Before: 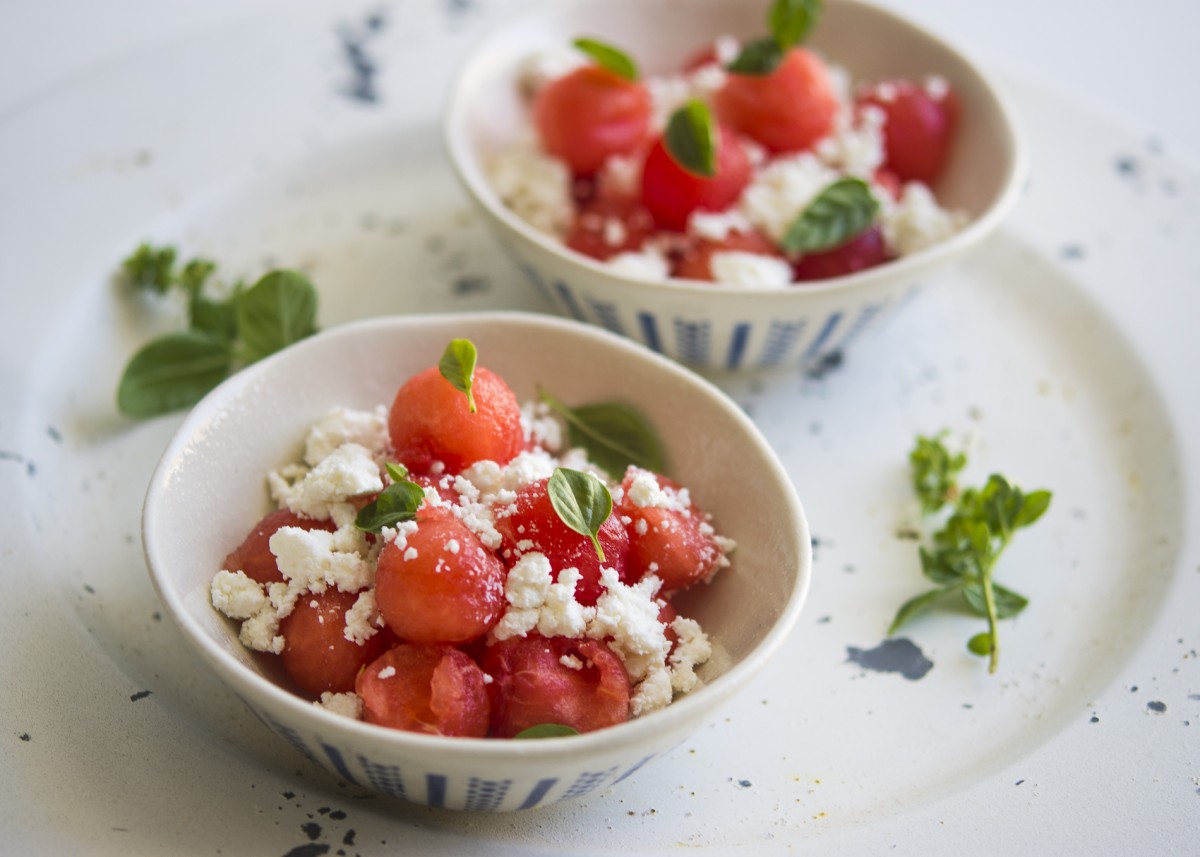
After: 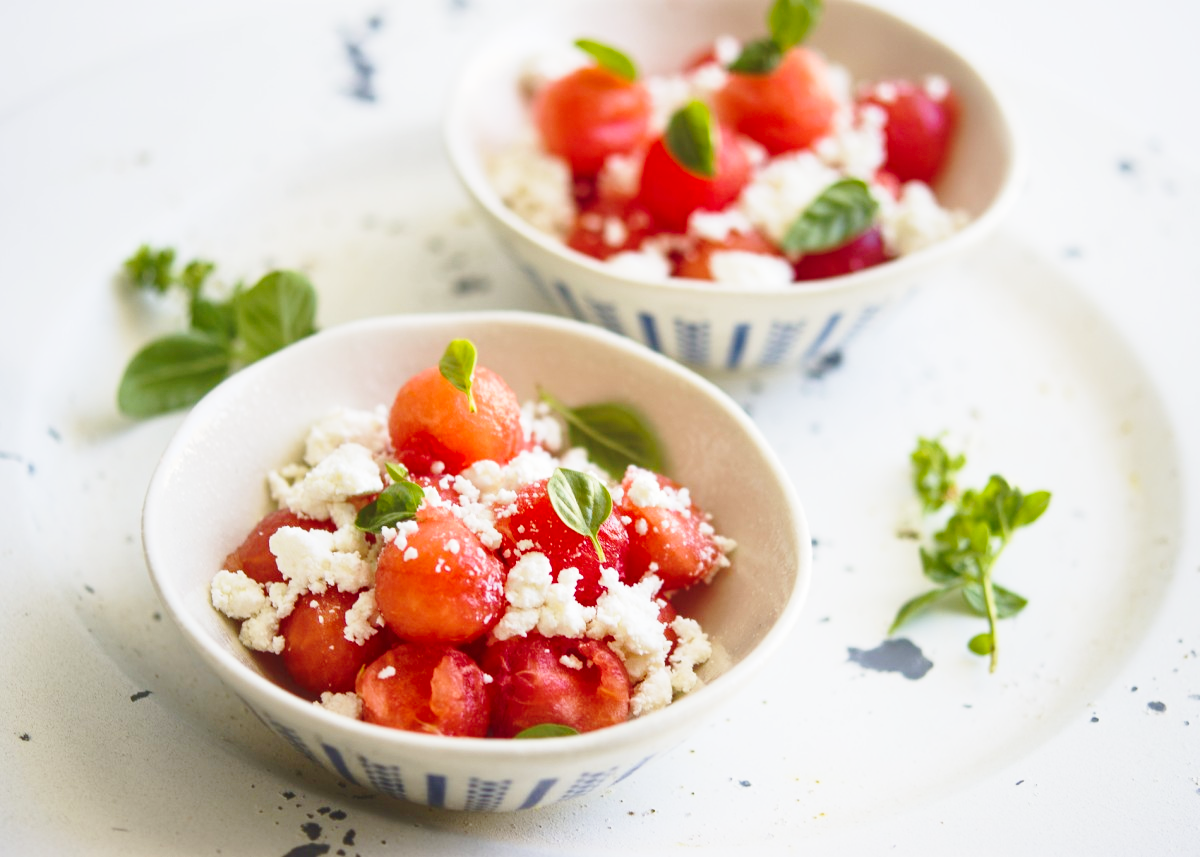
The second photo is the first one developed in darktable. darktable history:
rgb curve: curves: ch0 [(0, 0) (0.093, 0.159) (0.241, 0.265) (0.414, 0.42) (1, 1)], compensate middle gray true, preserve colors basic power
base curve: curves: ch0 [(0, 0) (0.028, 0.03) (0.121, 0.232) (0.46, 0.748) (0.859, 0.968) (1, 1)], preserve colors none
